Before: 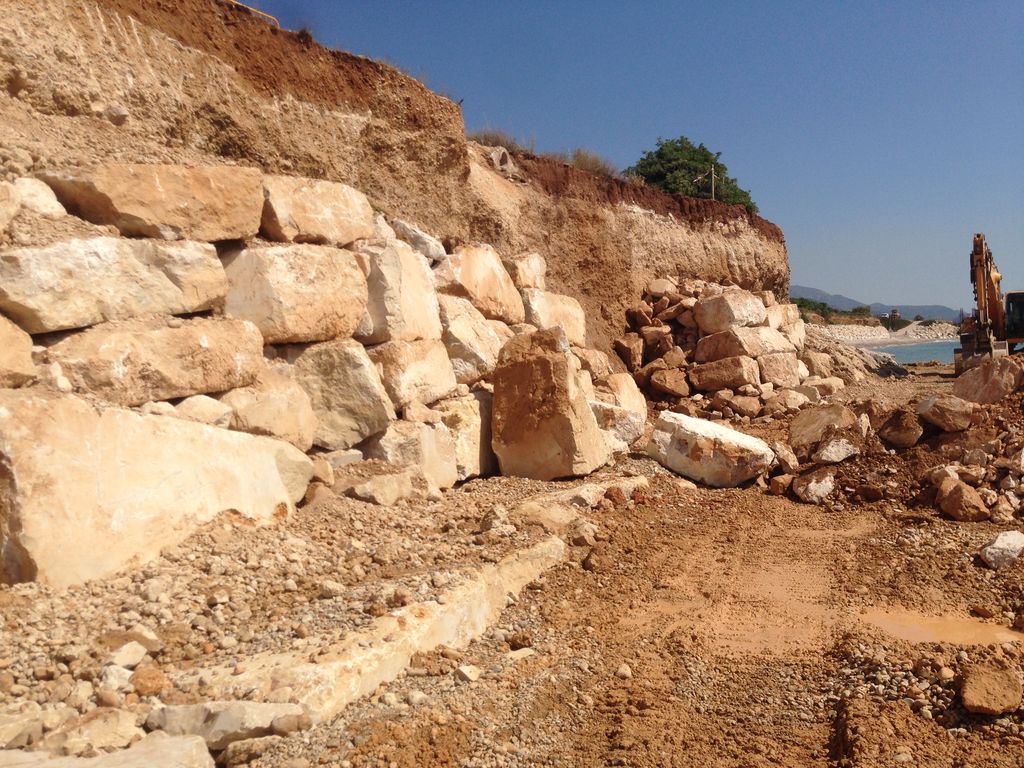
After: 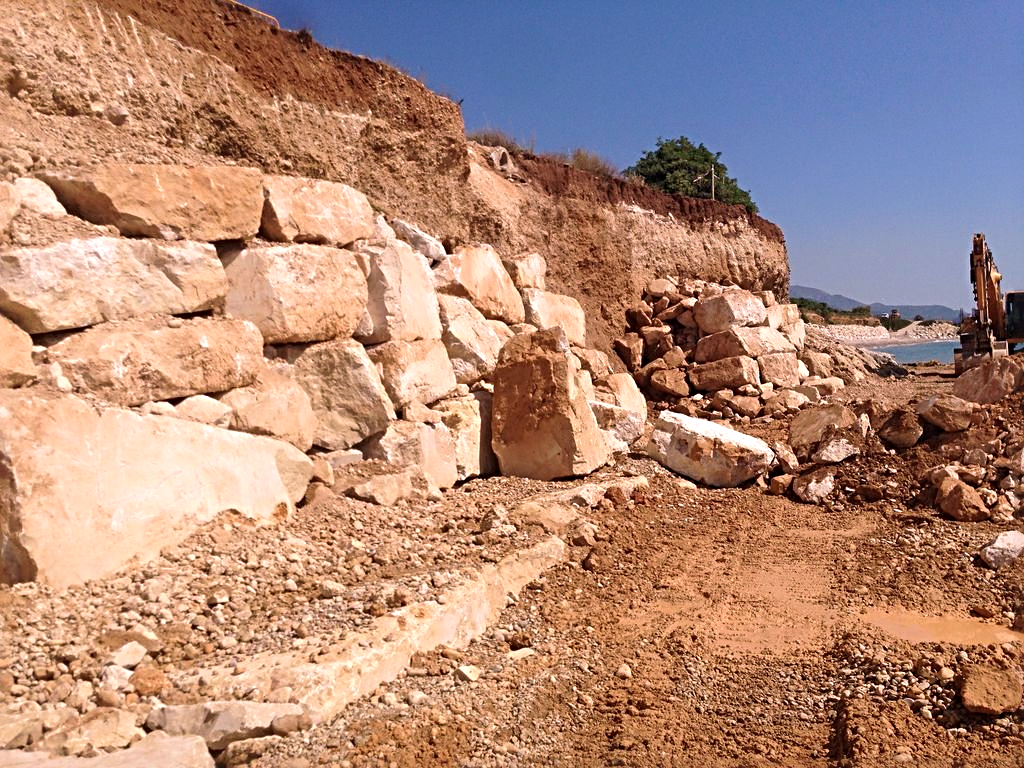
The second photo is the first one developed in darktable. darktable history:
velvia: strength 17%
tone equalizer: on, module defaults
white balance: red 1.05, blue 1.072
sharpen: radius 4
